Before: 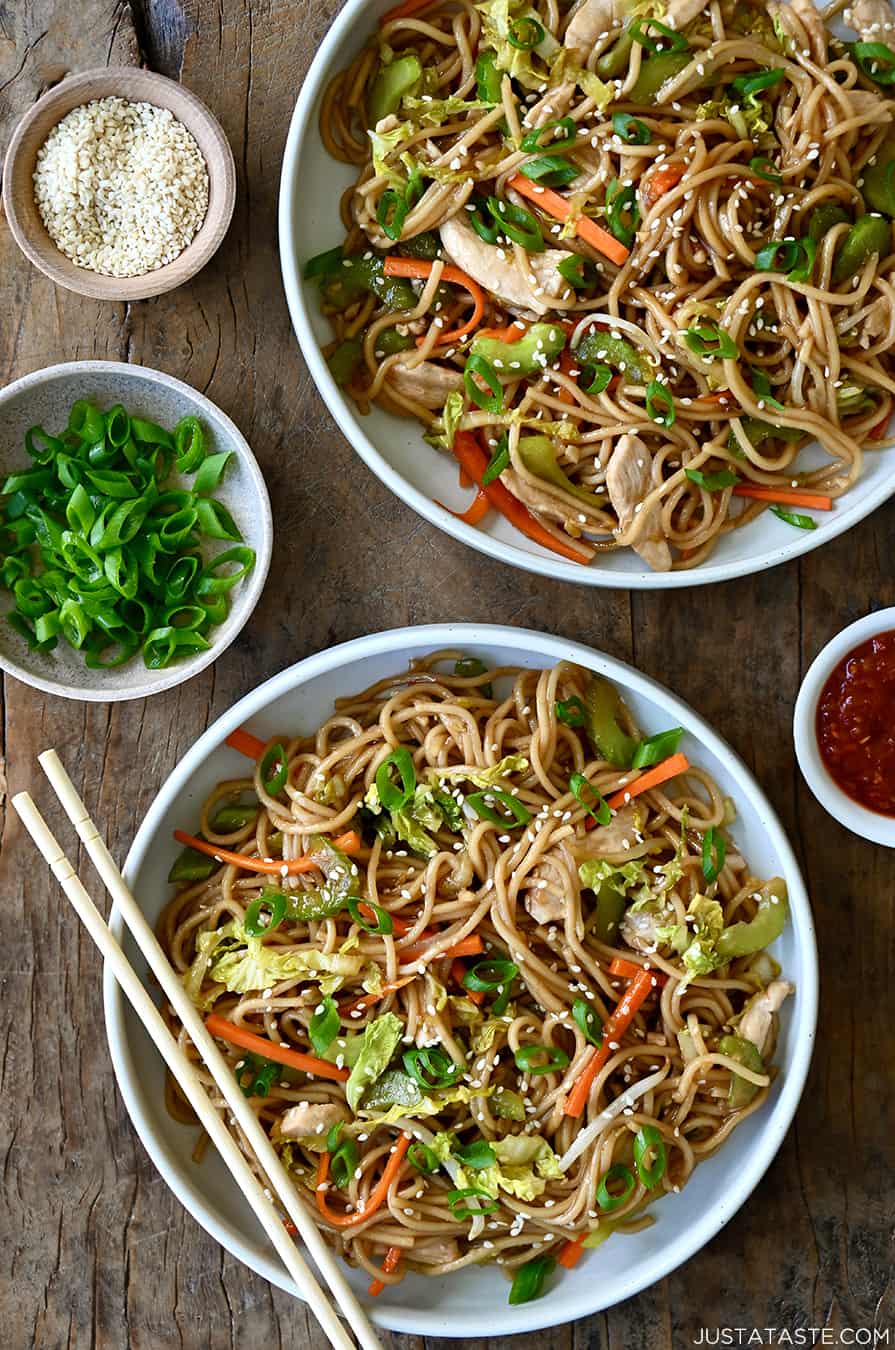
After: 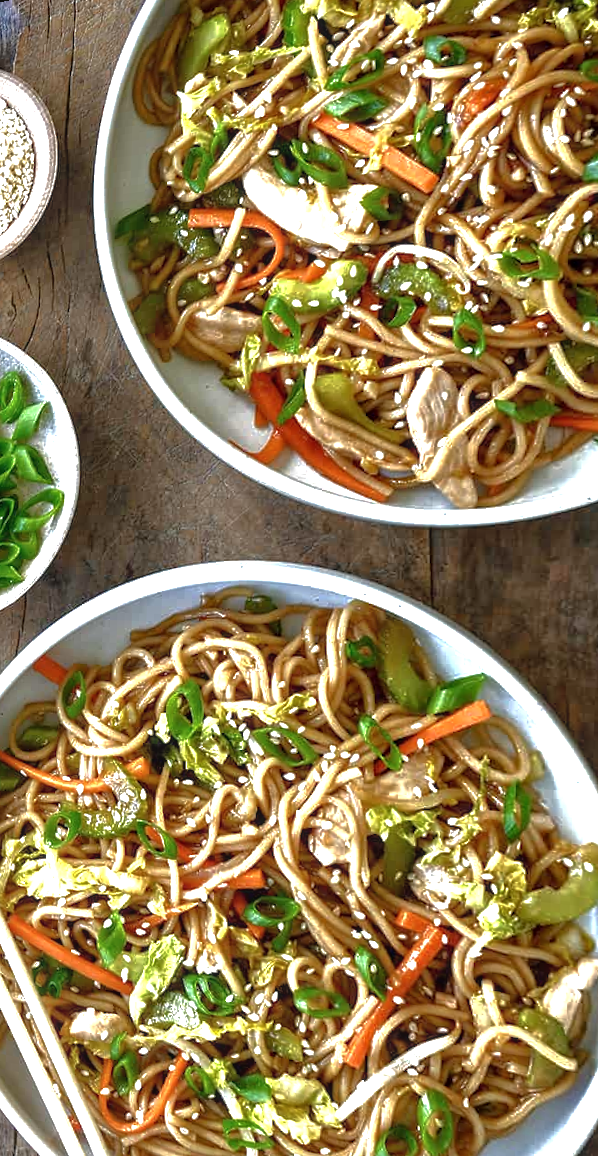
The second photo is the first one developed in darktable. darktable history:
local contrast: on, module defaults
rotate and perspective: rotation 1.69°, lens shift (vertical) -0.023, lens shift (horizontal) -0.291, crop left 0.025, crop right 0.988, crop top 0.092, crop bottom 0.842
crop and rotate: left 15.754%, right 17.579%
base curve: curves: ch0 [(0, 0) (0.841, 0.609) (1, 1)]
exposure: exposure 1 EV, compensate highlight preservation false
